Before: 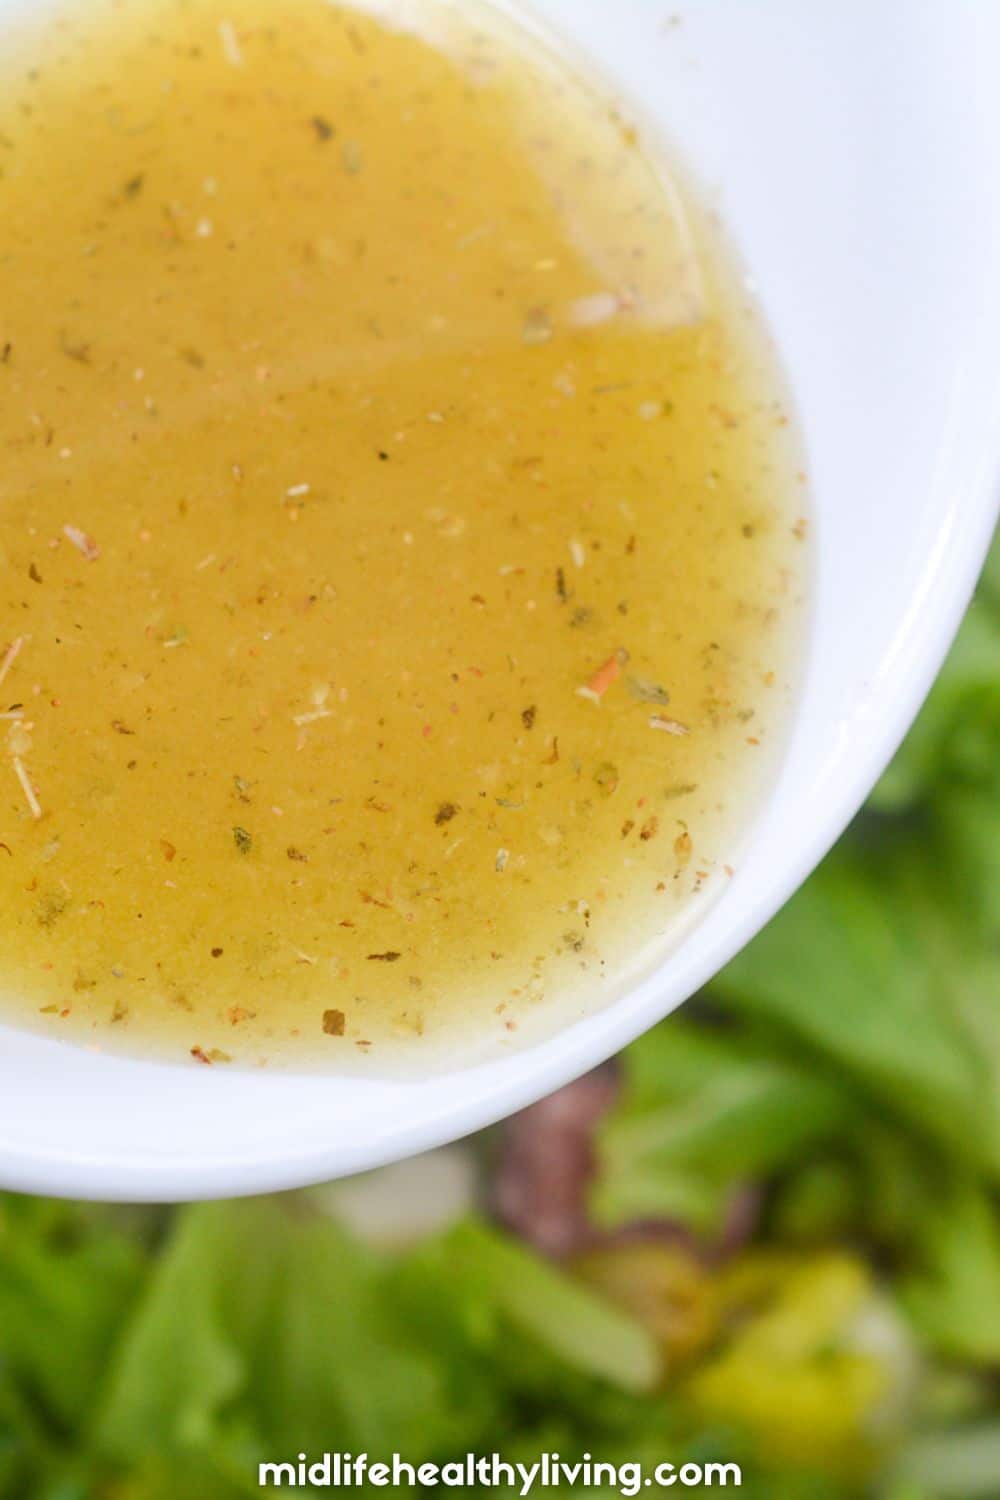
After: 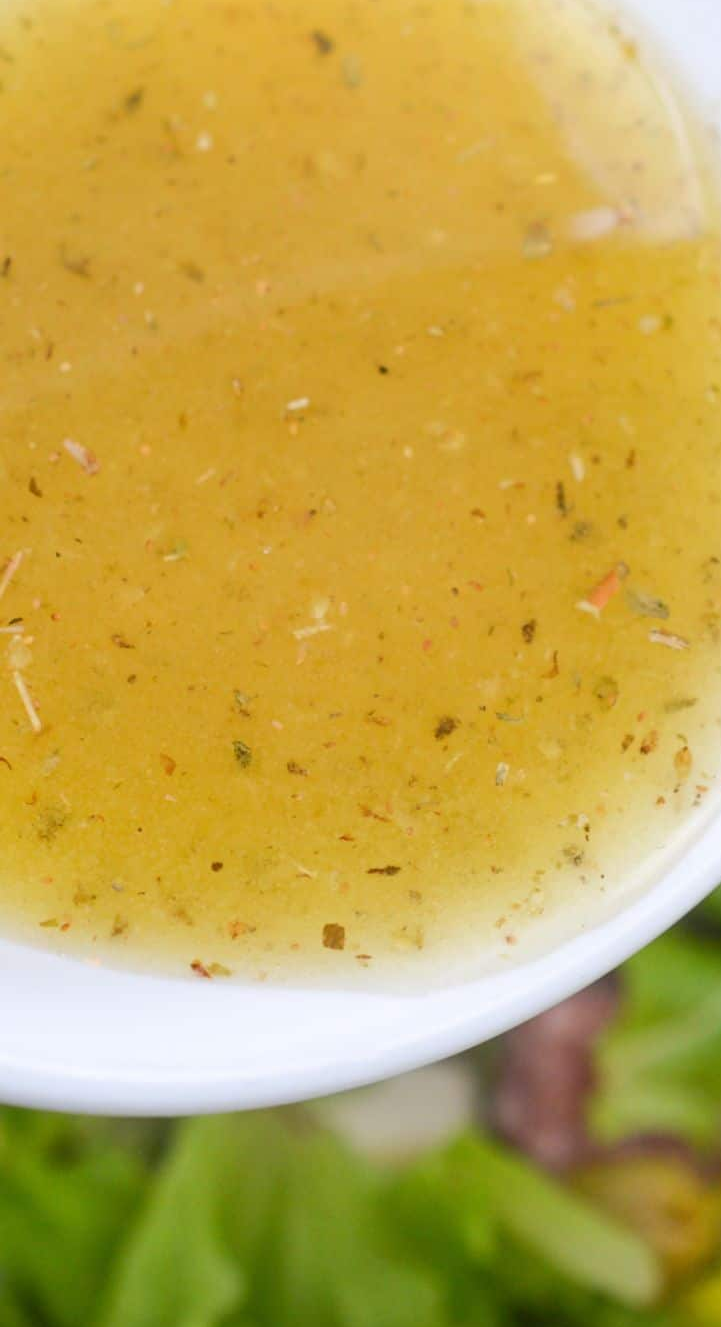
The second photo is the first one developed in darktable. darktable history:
crop: top 5.781%, right 27.897%, bottom 5.72%
